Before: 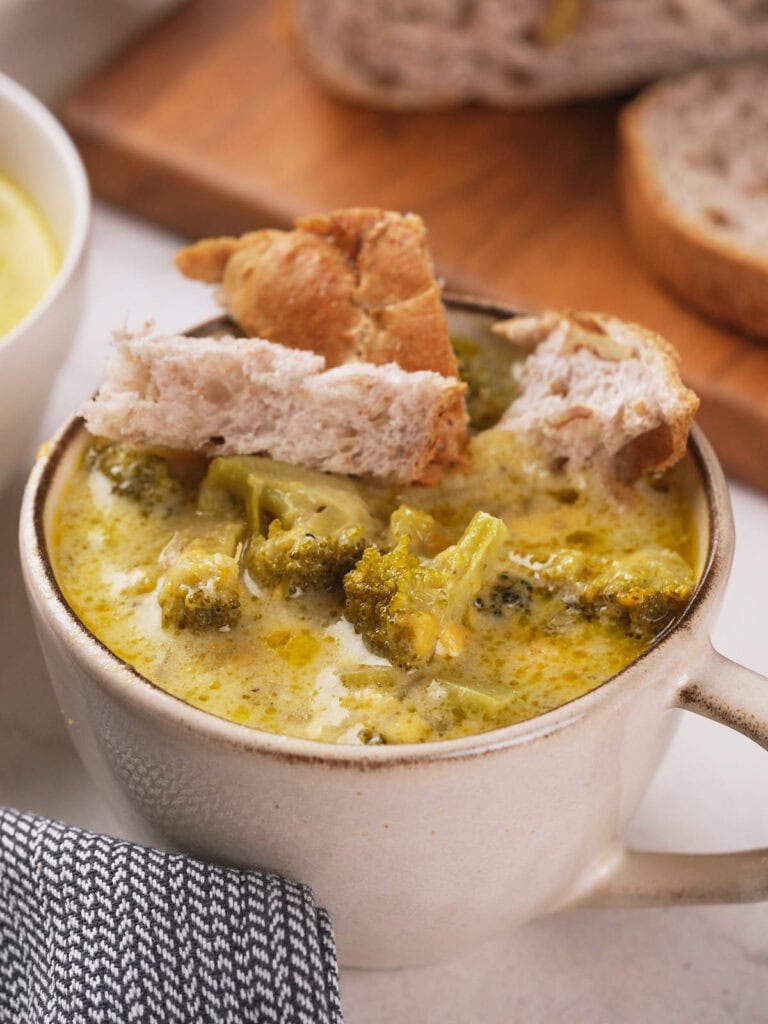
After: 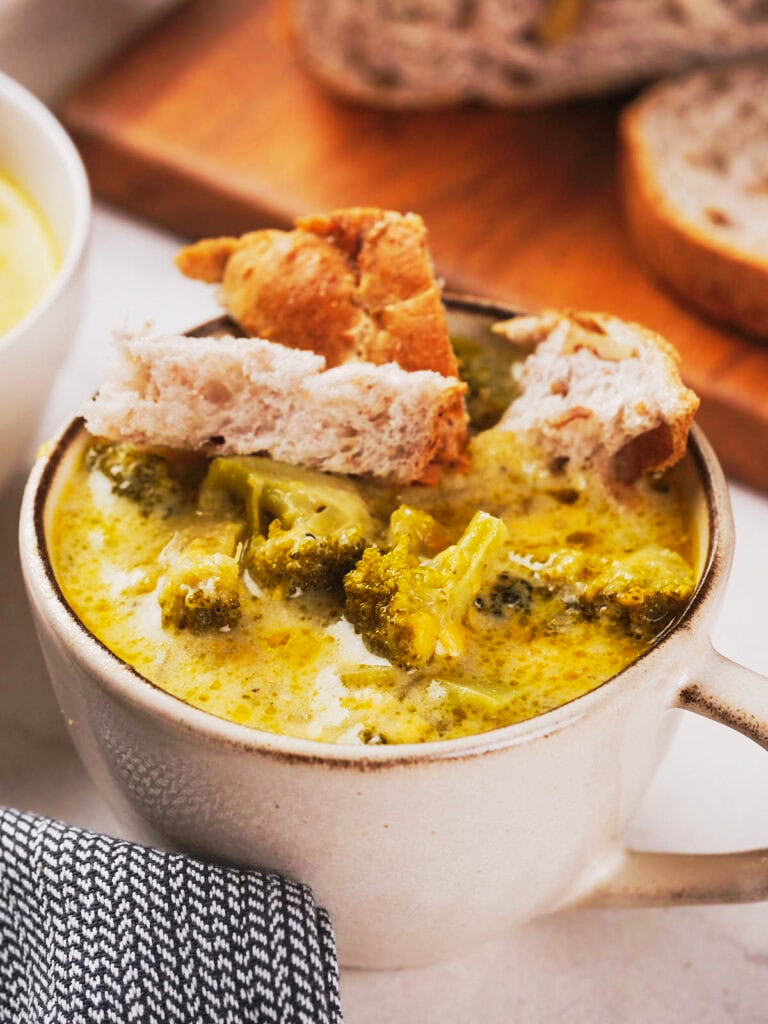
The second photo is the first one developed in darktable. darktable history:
tone curve: curves: ch0 [(0, 0) (0.003, 0.023) (0.011, 0.024) (0.025, 0.026) (0.044, 0.035) (0.069, 0.05) (0.1, 0.071) (0.136, 0.098) (0.177, 0.135) (0.224, 0.172) (0.277, 0.227) (0.335, 0.296) (0.399, 0.372) (0.468, 0.462) (0.543, 0.58) (0.623, 0.697) (0.709, 0.789) (0.801, 0.86) (0.898, 0.918) (1, 1)], preserve colors none
